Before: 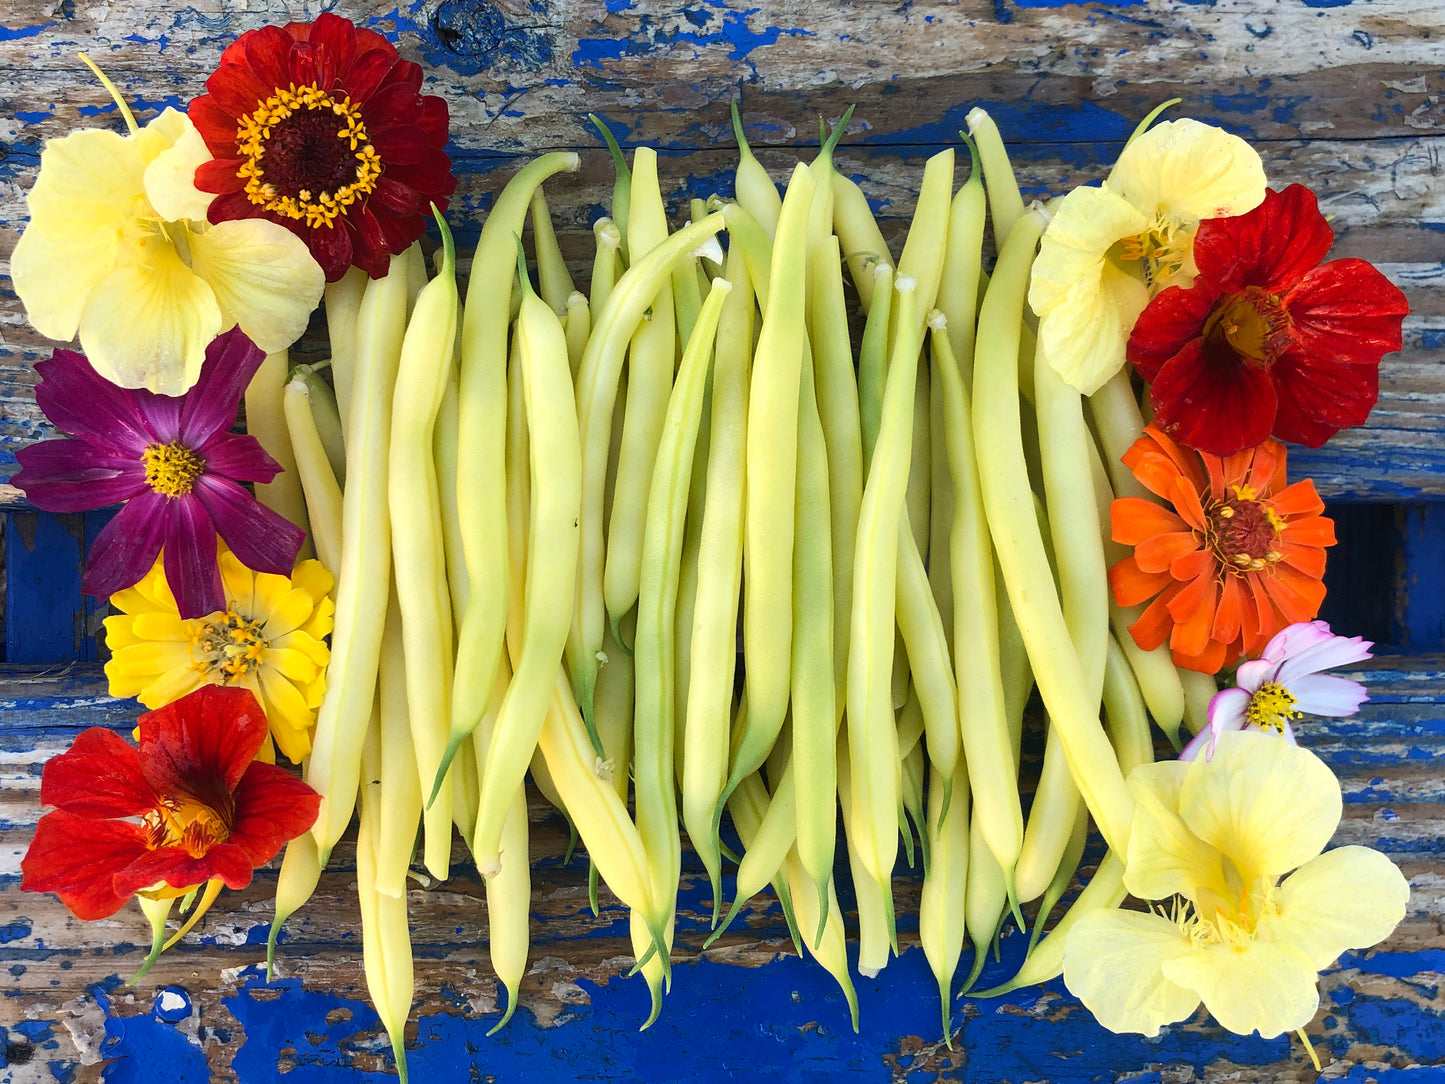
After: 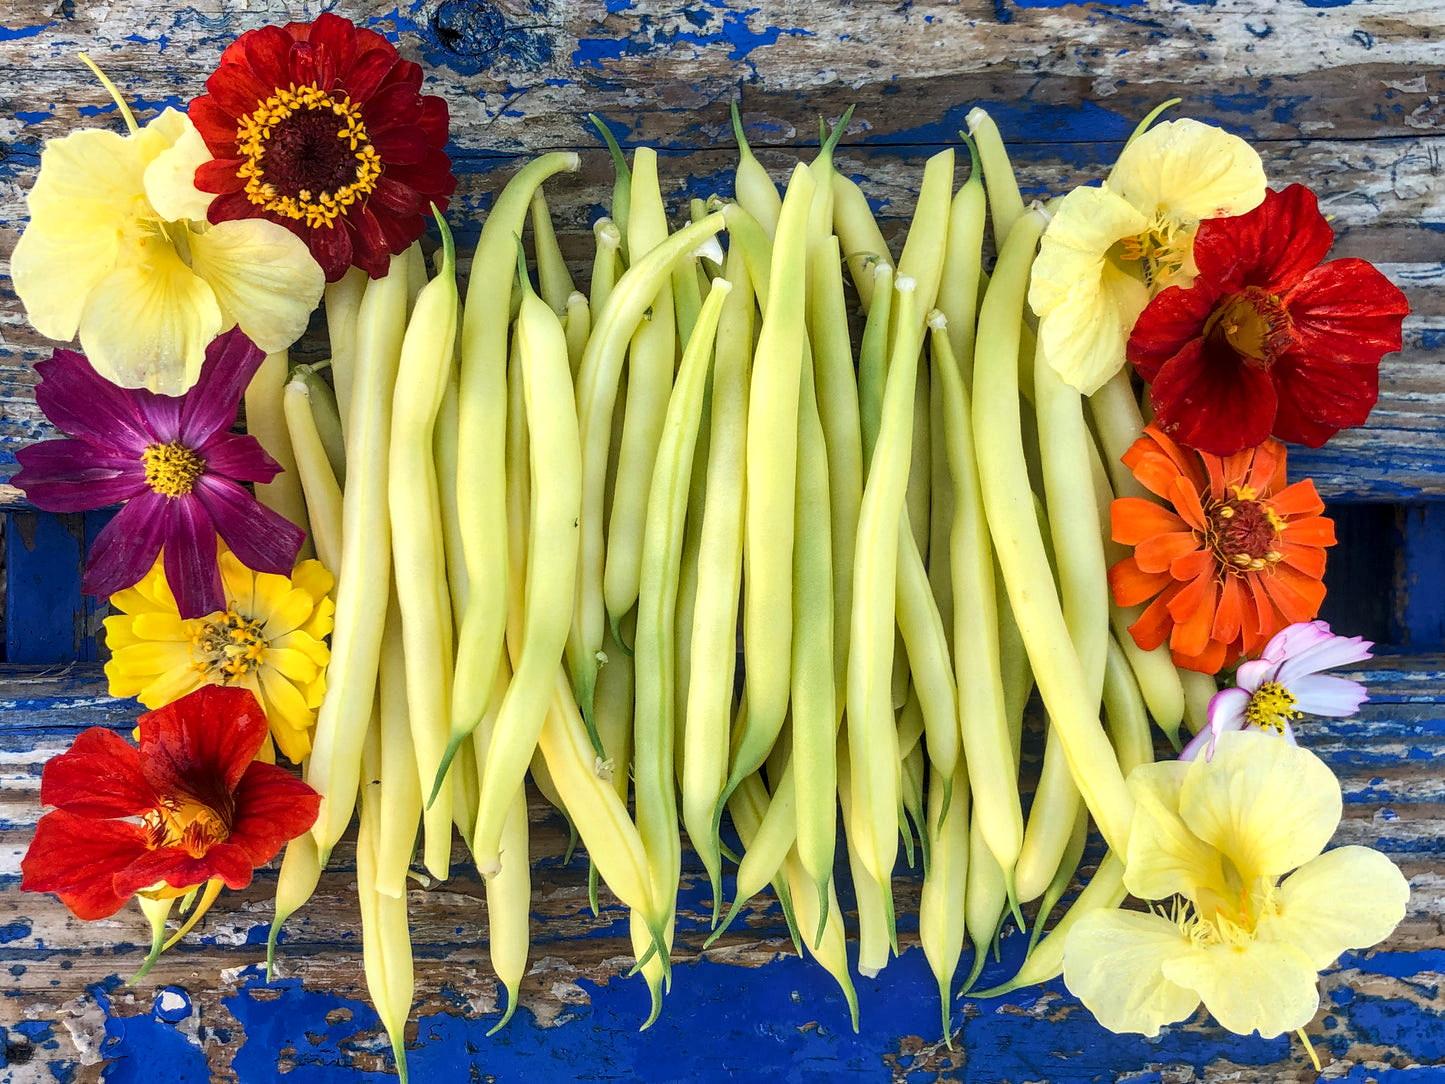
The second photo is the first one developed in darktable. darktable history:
local contrast: highlights 36%, detail 135%
